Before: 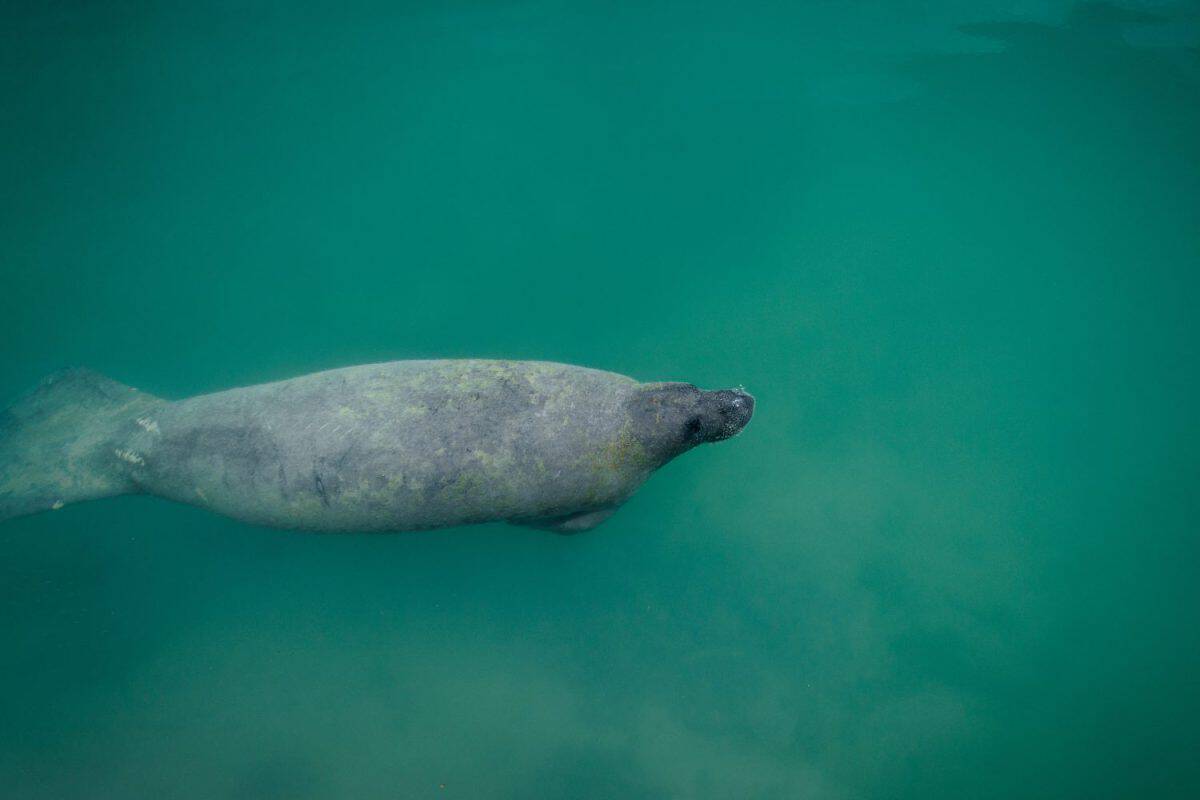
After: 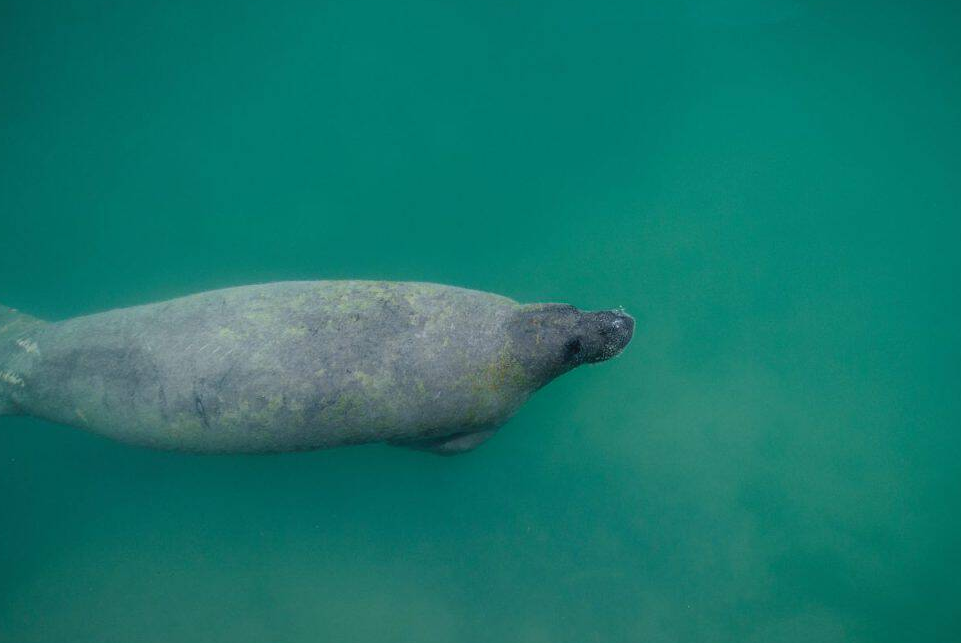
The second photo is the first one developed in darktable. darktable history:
contrast equalizer: octaves 7, y [[0.5, 0.488, 0.462, 0.461, 0.491, 0.5], [0.5 ×6], [0.5 ×6], [0 ×6], [0 ×6]]
crop and rotate: left 10.007%, top 9.941%, right 9.9%, bottom 9.655%
